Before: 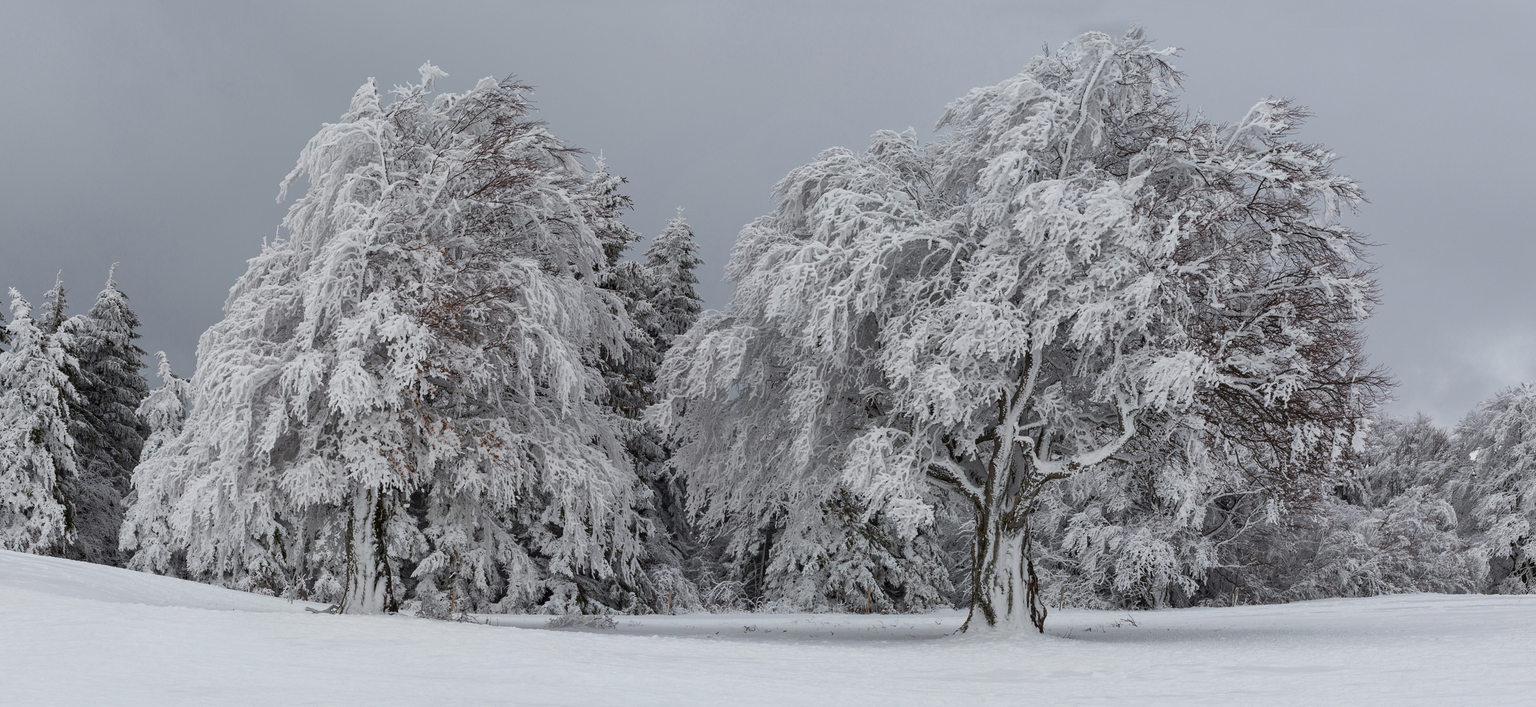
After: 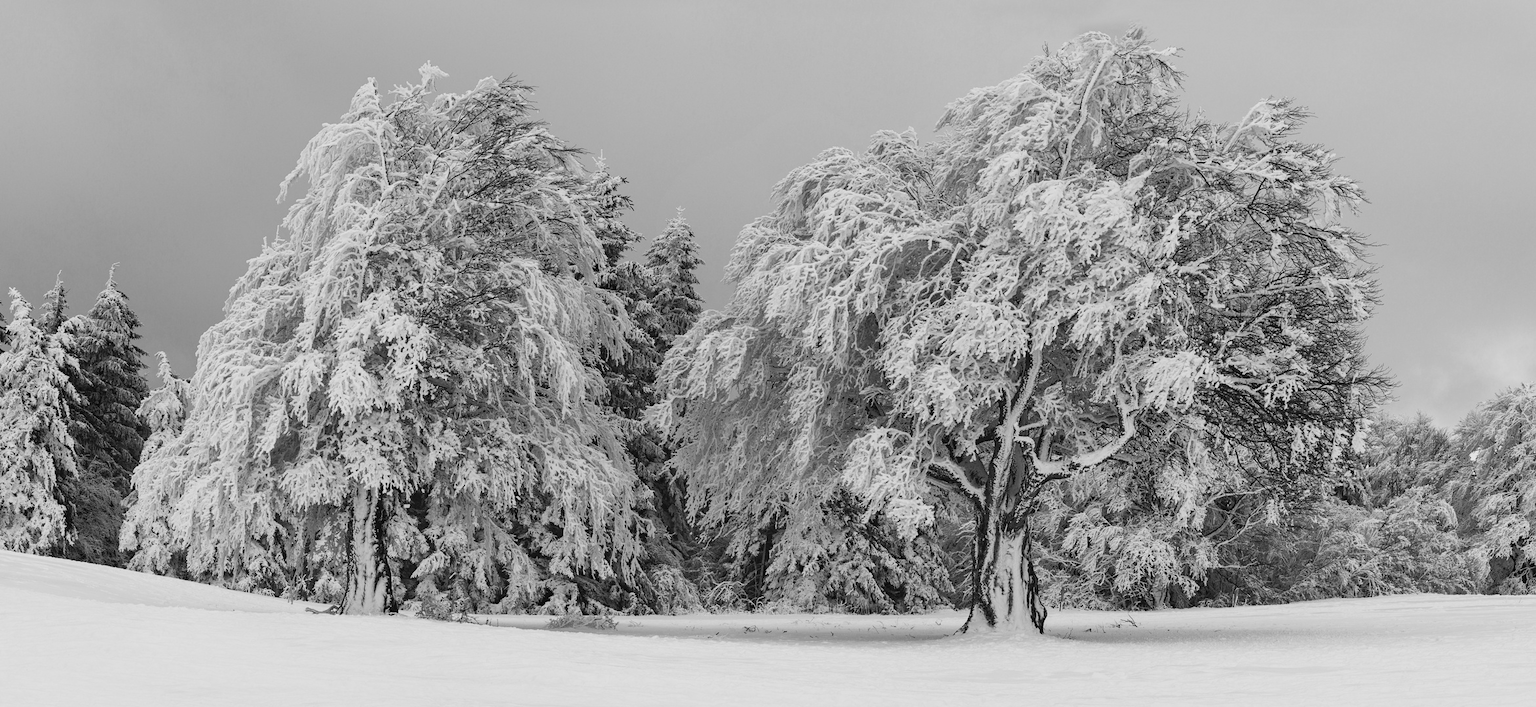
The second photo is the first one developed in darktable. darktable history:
tone curve: curves: ch0 [(0, 0.032) (0.181, 0.156) (0.751, 0.829) (1, 1)], color space Lab, linked channels, preserve colors none
color calibration "t3mujinpack channel mixer": output gray [0.31, 0.36, 0.33, 0], gray › normalize channels true, illuminant same as pipeline (D50), adaptation XYZ, x 0.346, y 0.359, gamut compression 0
